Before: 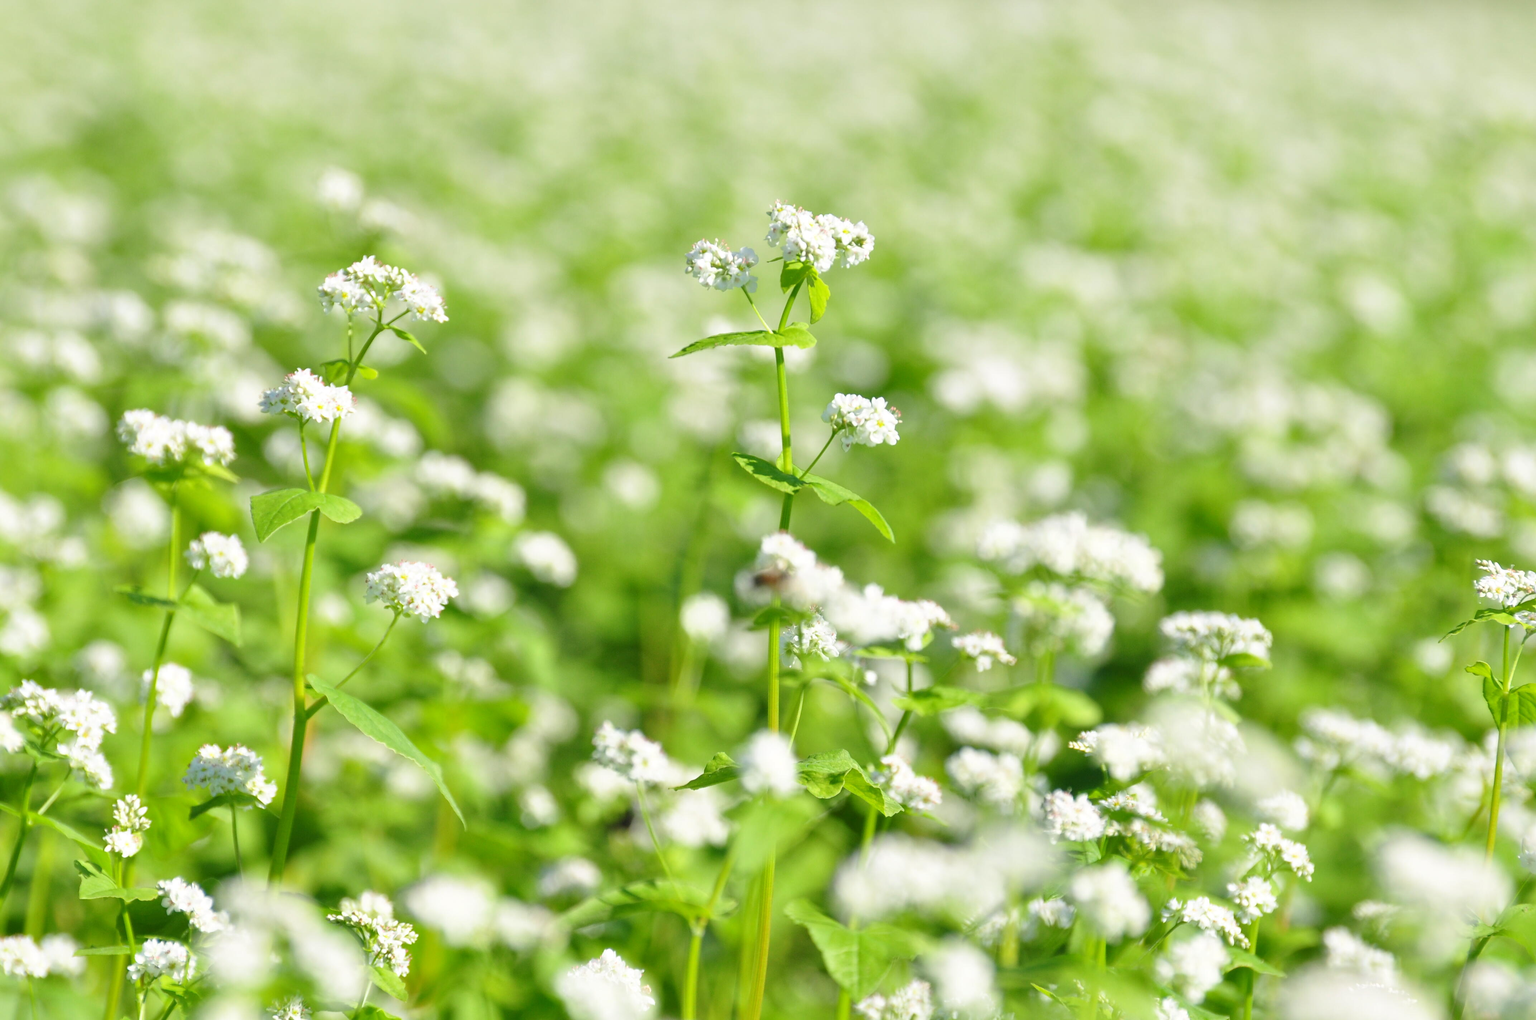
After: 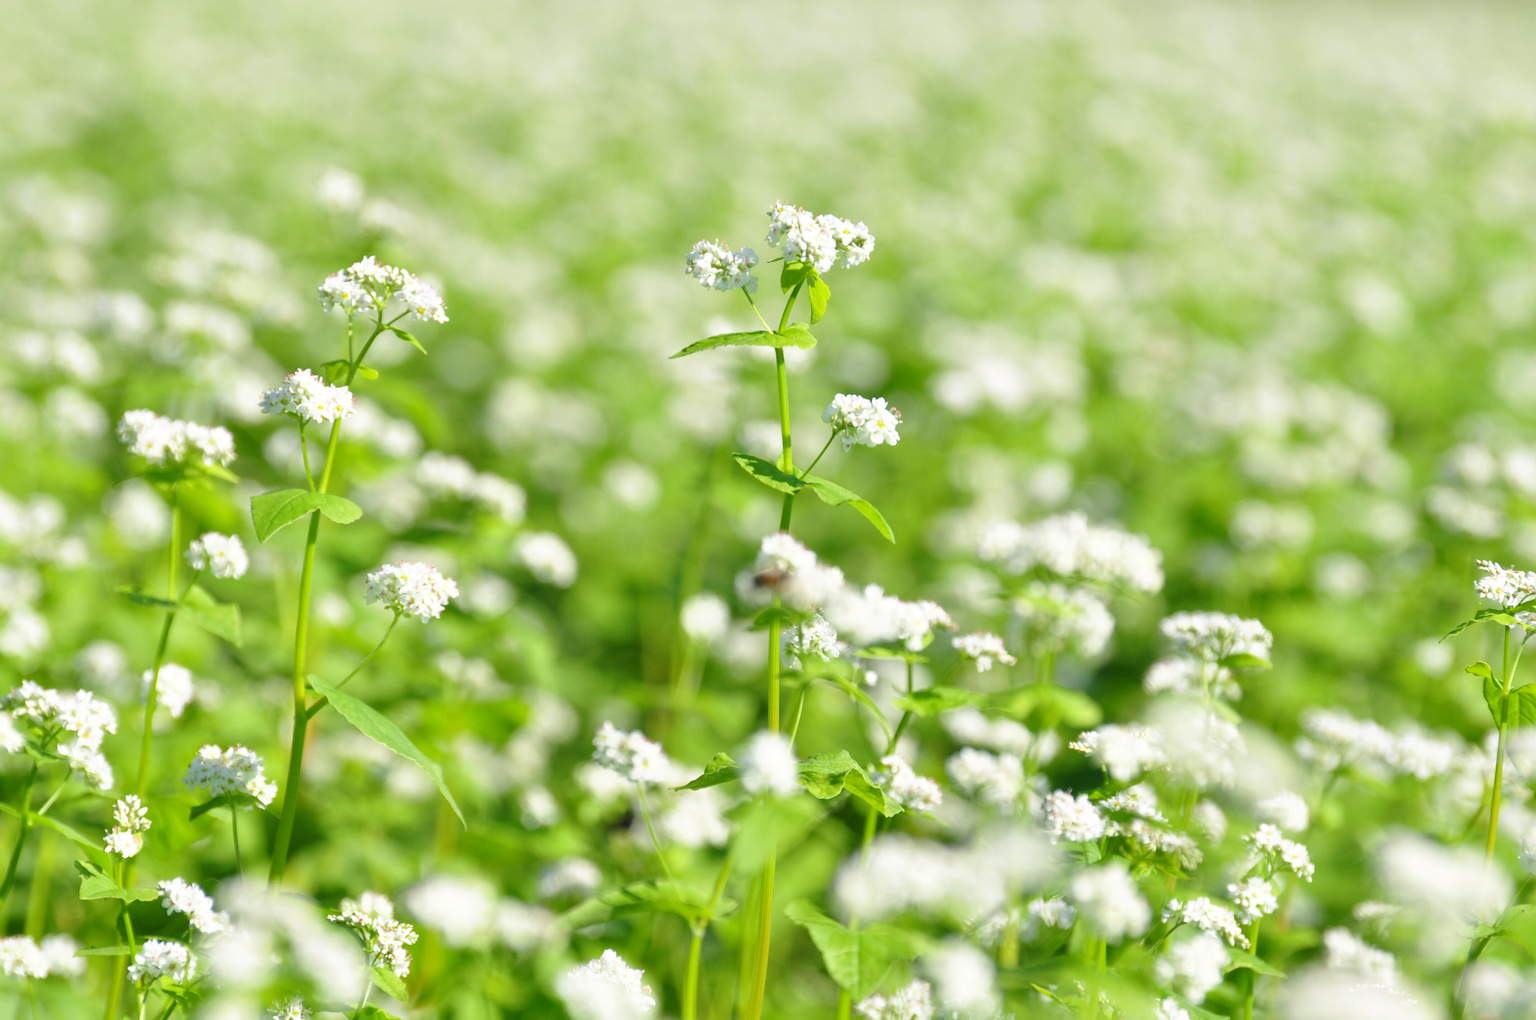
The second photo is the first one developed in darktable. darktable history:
color correction: highlights a* -0.137, highlights b* 0.137
